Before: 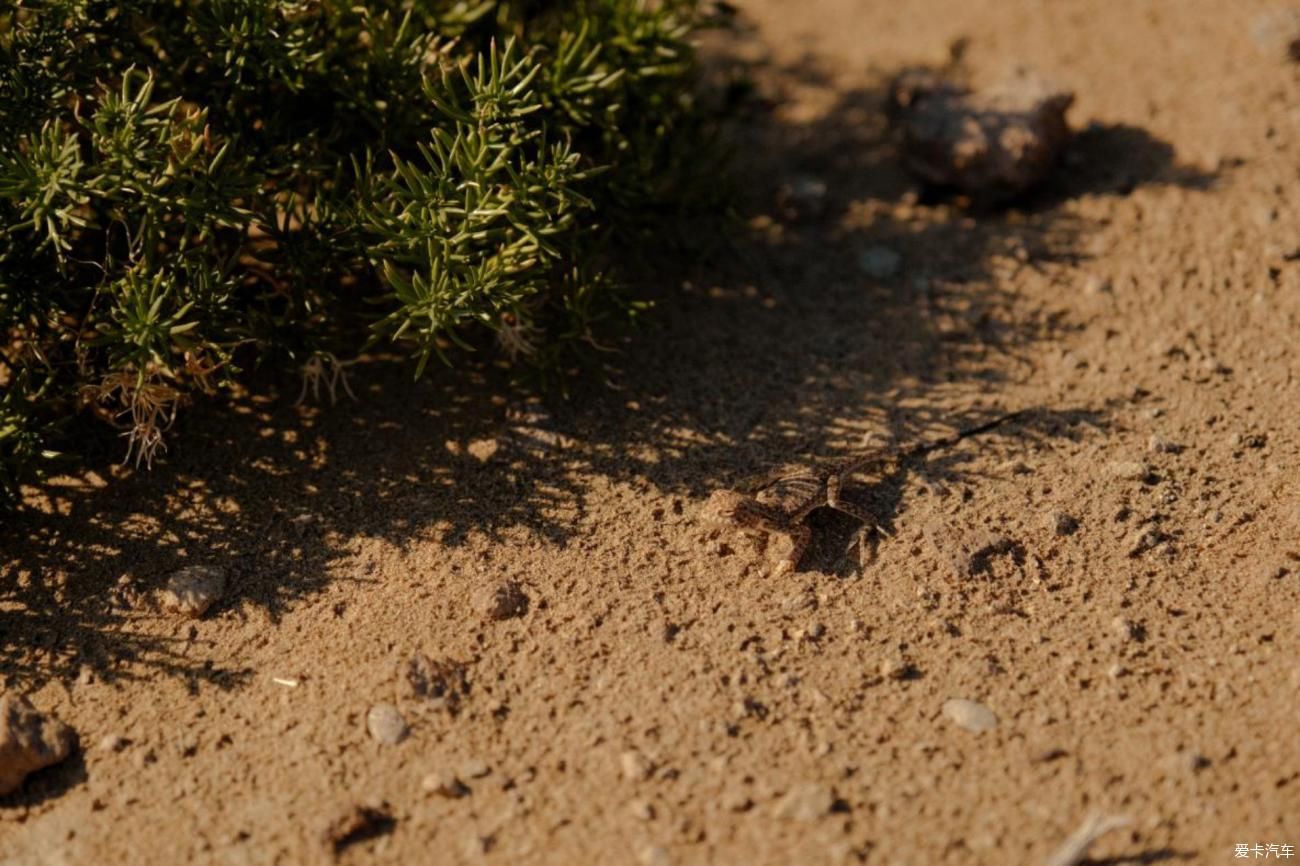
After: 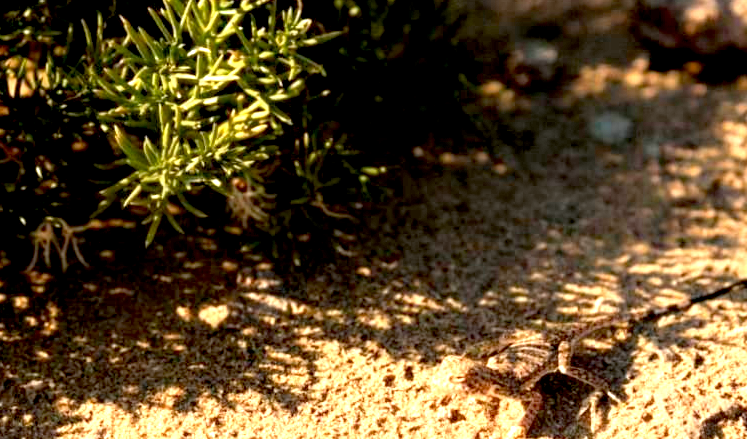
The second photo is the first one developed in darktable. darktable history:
exposure: black level correction 0.005, exposure 2.081 EV, compensate exposure bias true, compensate highlight preservation false
crop: left 20.759%, top 15.478%, right 21.77%, bottom 33.733%
